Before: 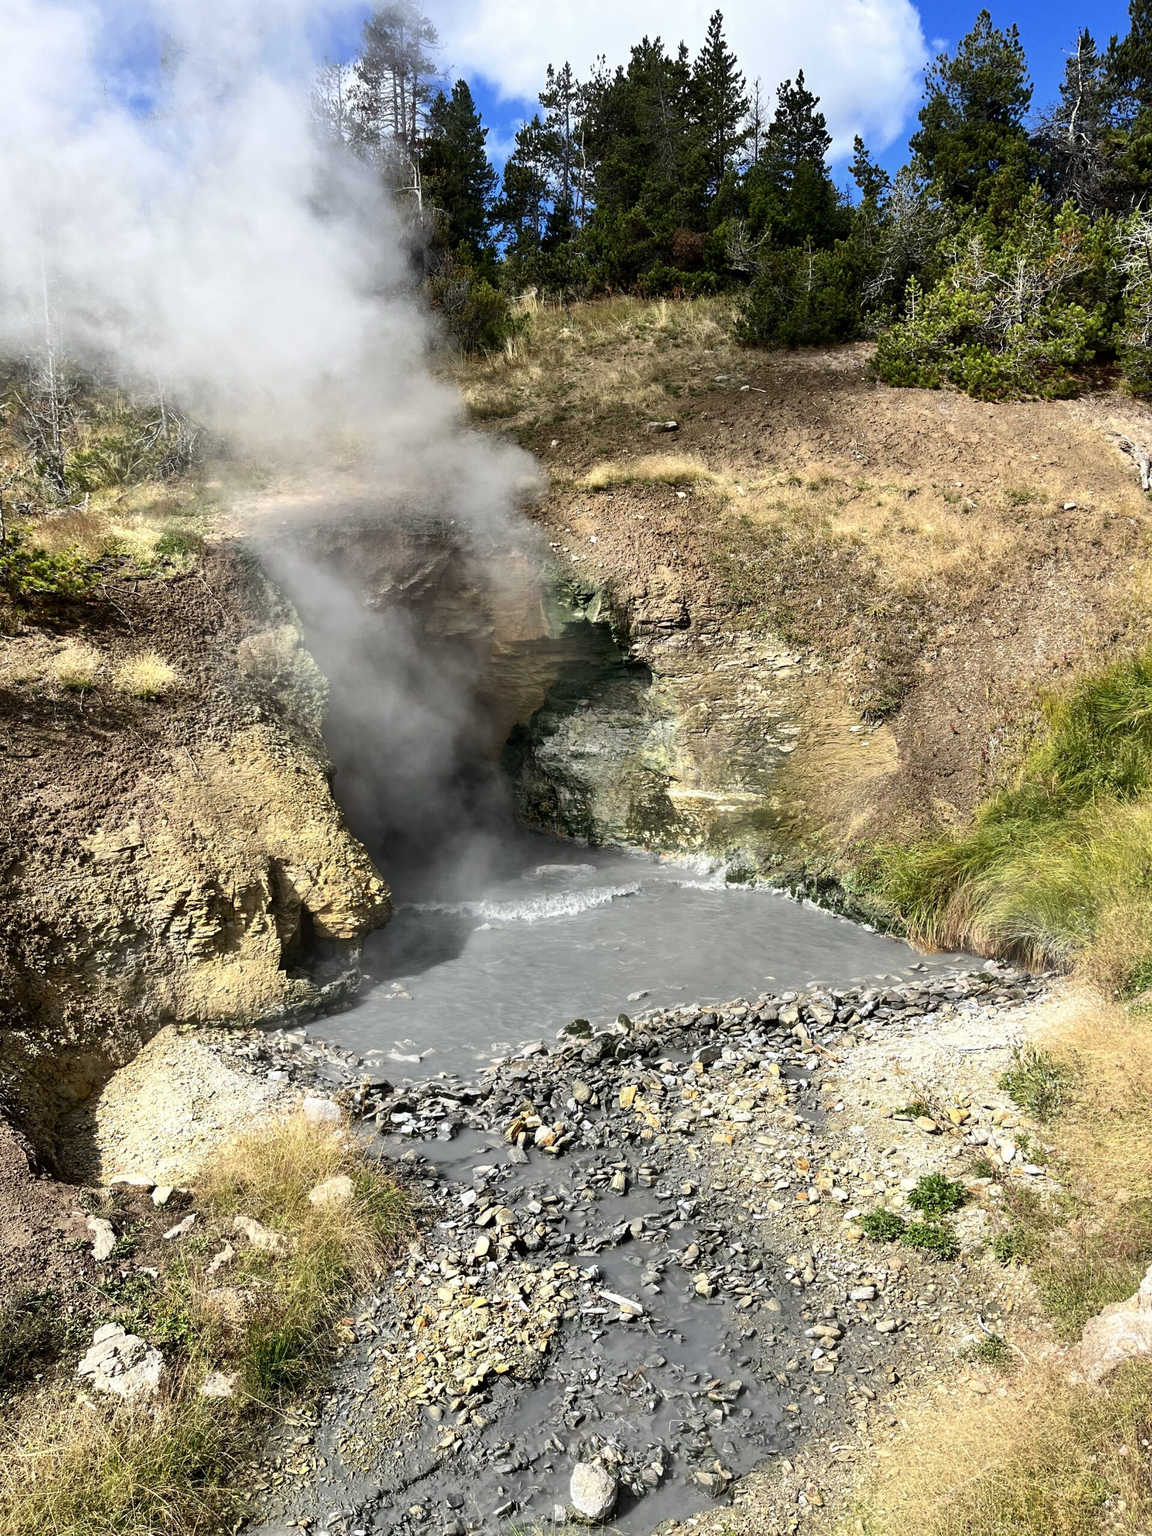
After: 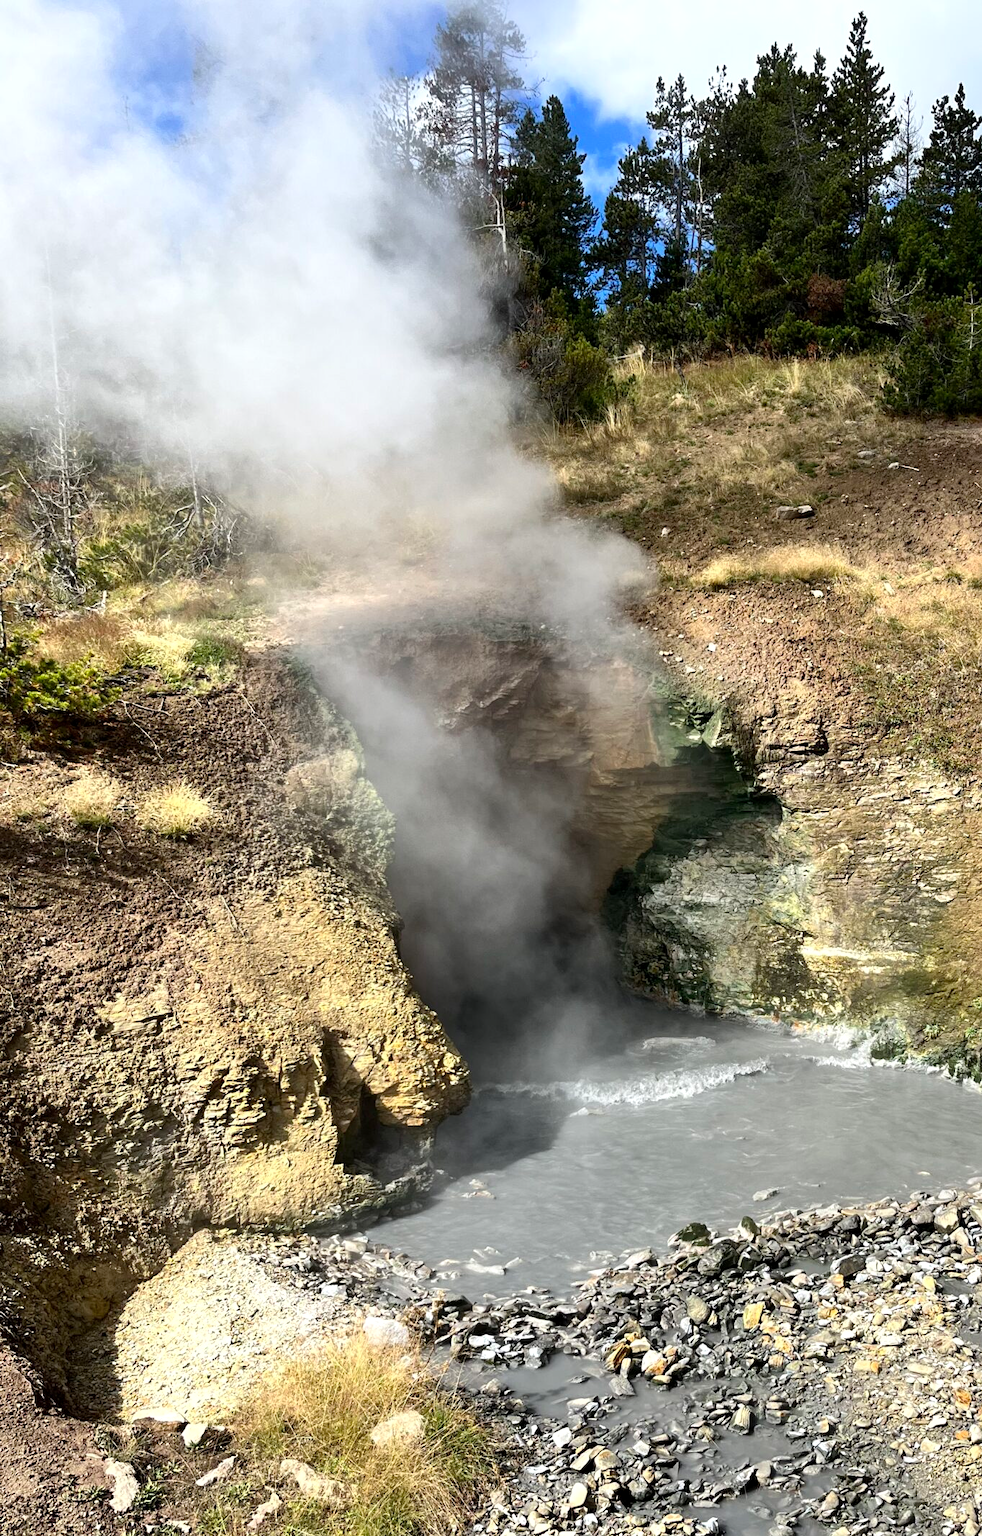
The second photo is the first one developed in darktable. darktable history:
exposure: black level correction 0.001, exposure 0.14 EV, compensate highlight preservation false
crop: right 28.885%, bottom 16.626%
